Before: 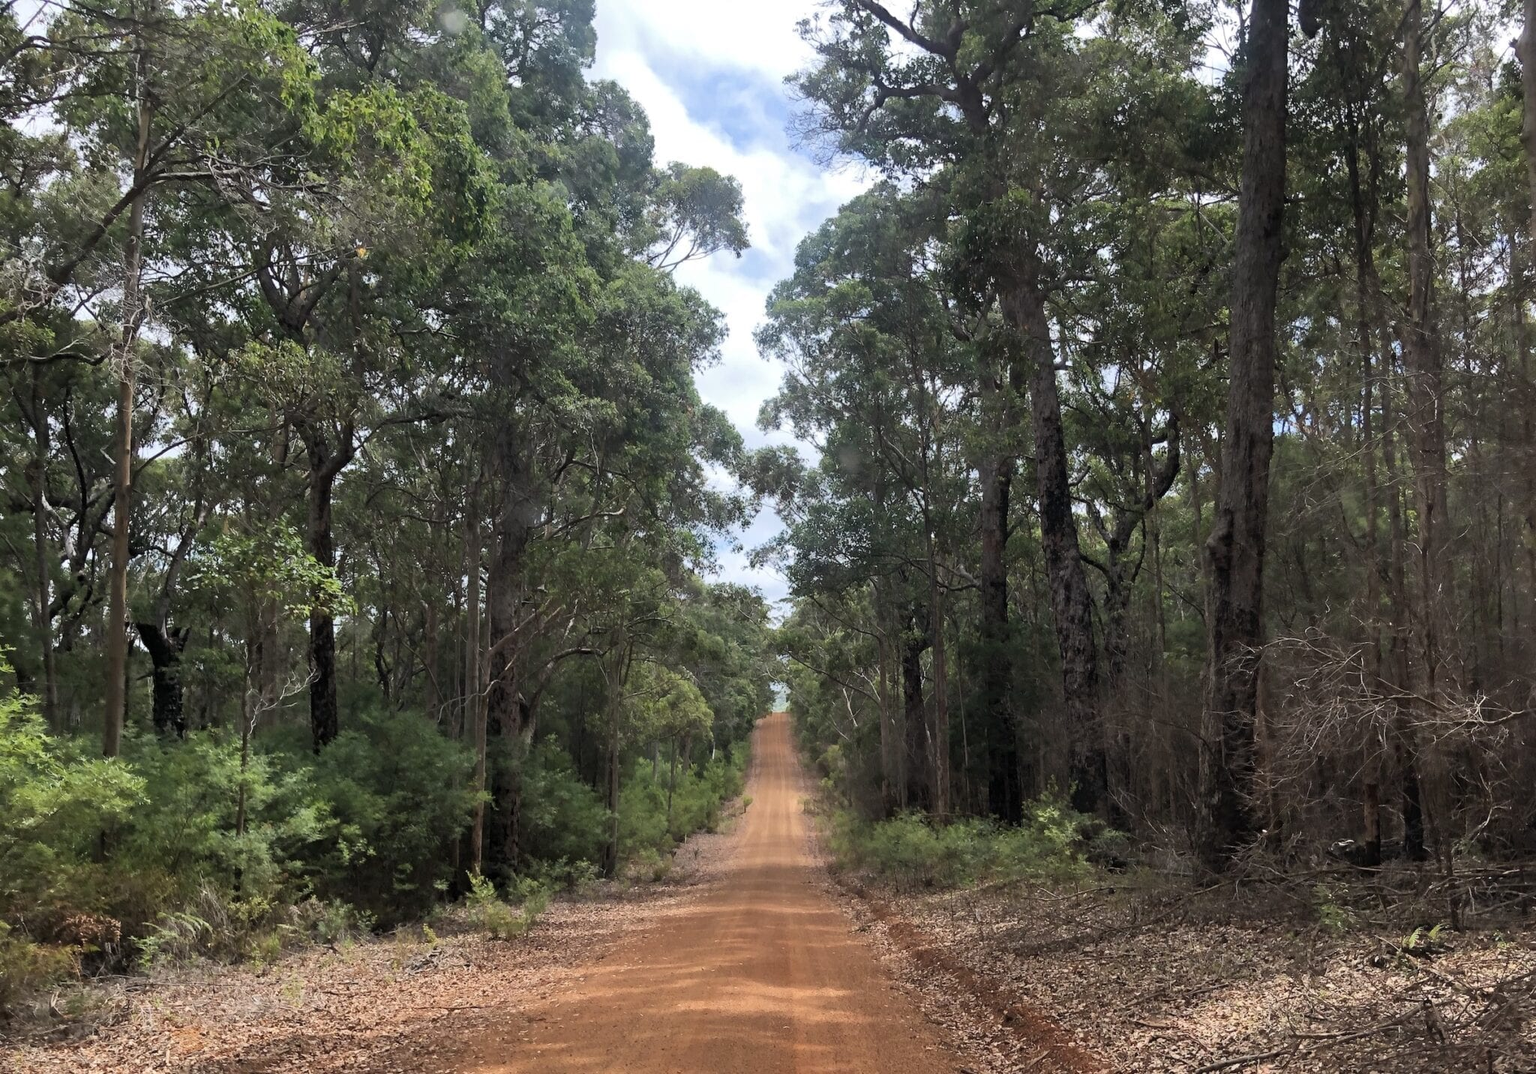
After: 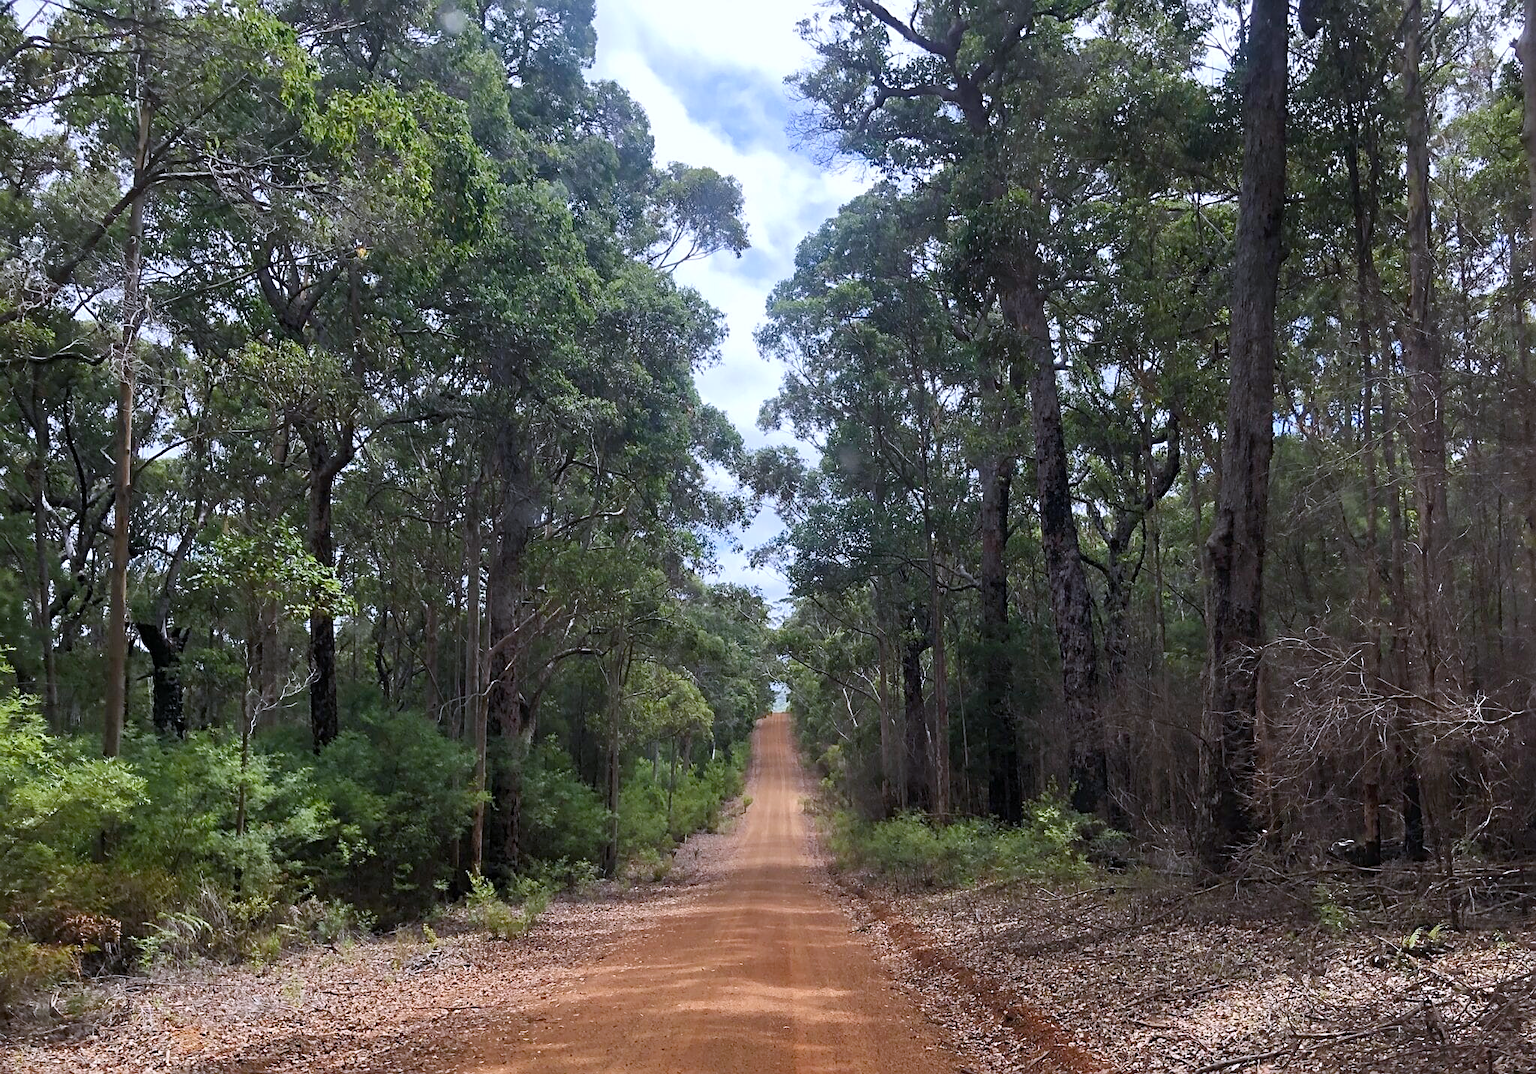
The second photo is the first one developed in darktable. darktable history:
sharpen: on, module defaults
white balance: red 0.967, blue 1.119, emerald 0.756
color balance rgb: perceptual saturation grading › global saturation 20%, perceptual saturation grading › highlights -25%, perceptual saturation grading › shadows 50%
